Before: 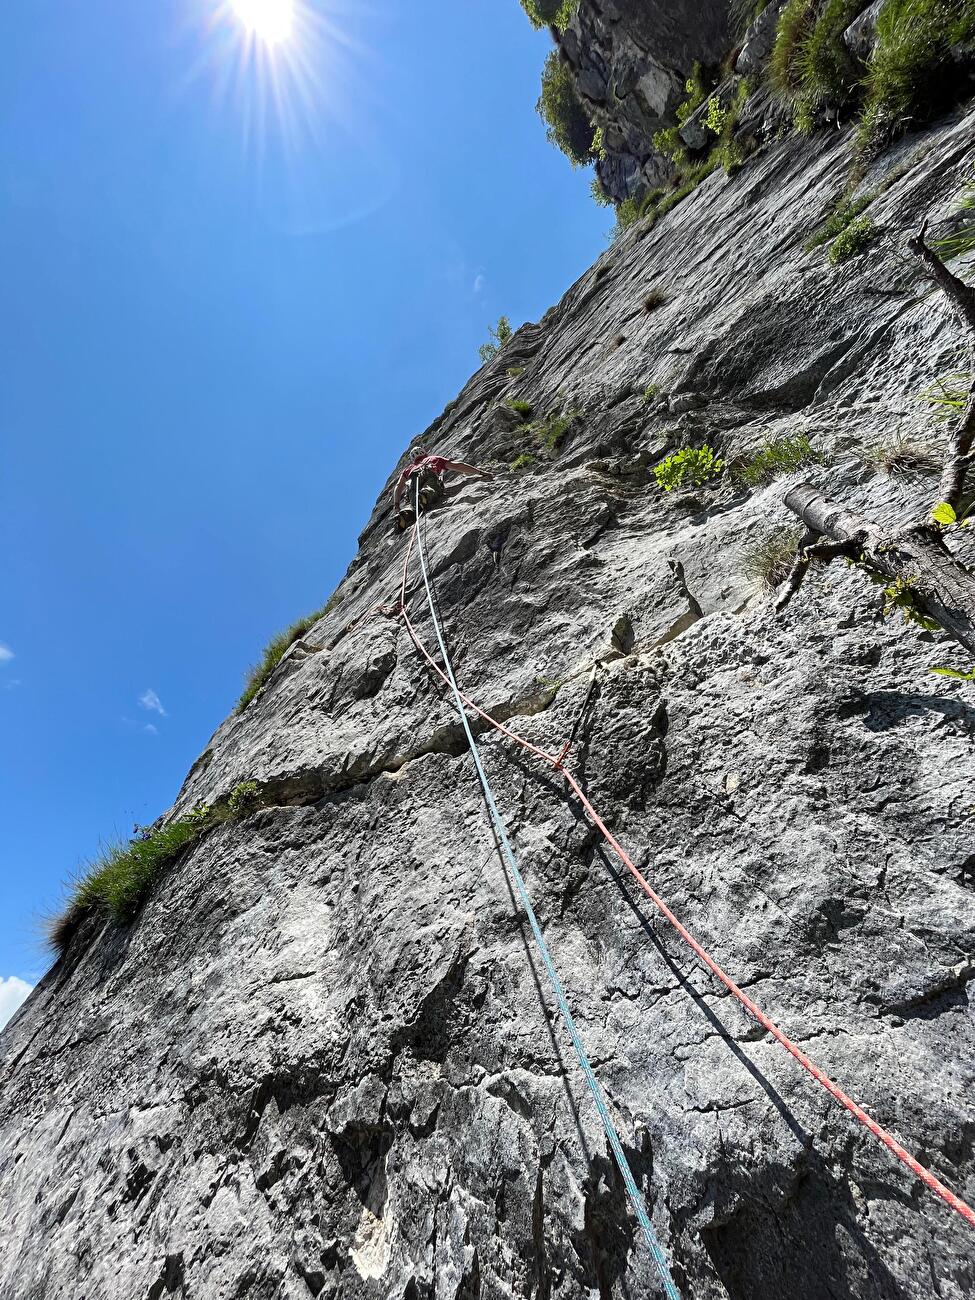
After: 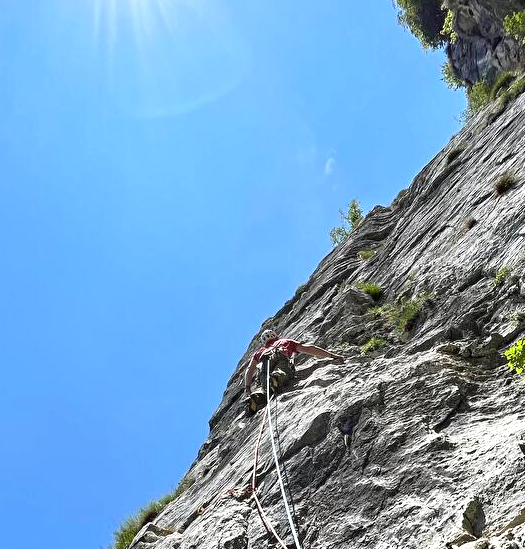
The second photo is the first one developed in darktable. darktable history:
exposure: exposure 0.559 EV, compensate highlight preservation false
crop: left 15.306%, top 9.065%, right 30.789%, bottom 48.638%
